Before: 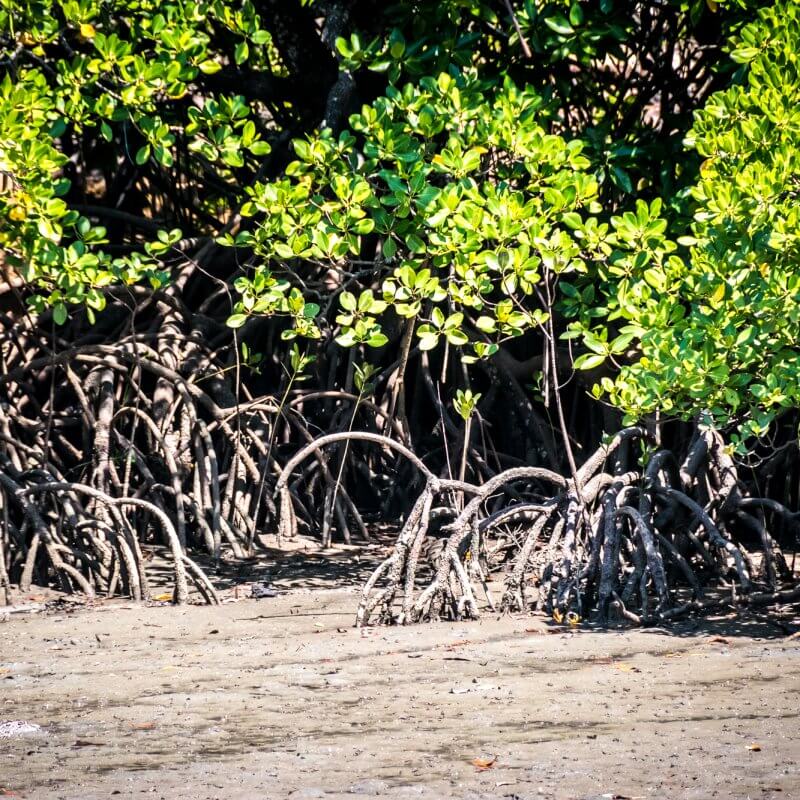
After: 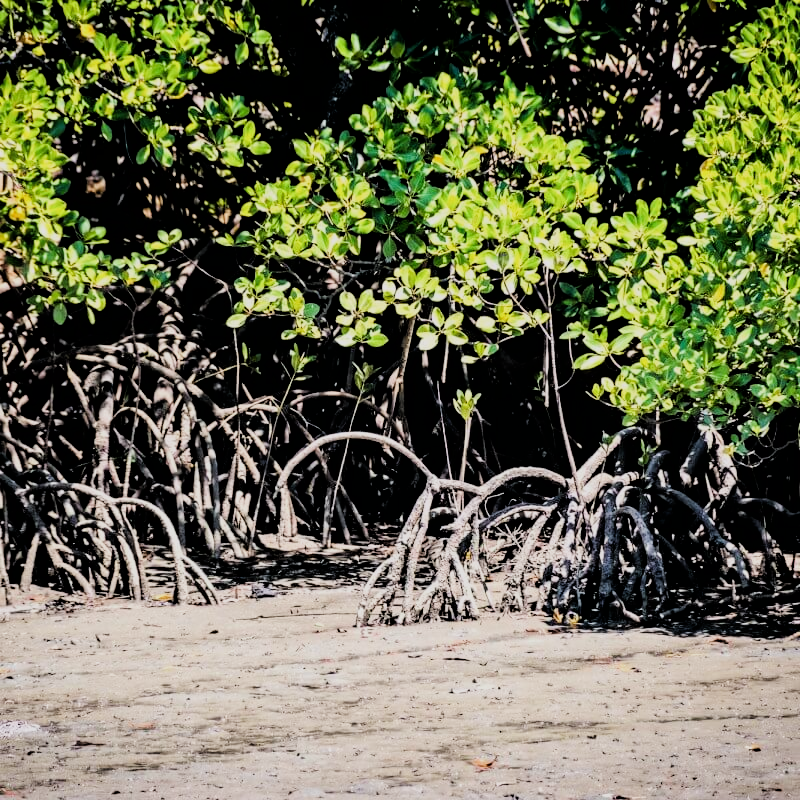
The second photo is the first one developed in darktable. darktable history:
tone equalizer: -8 EV -0.417 EV, -7 EV -0.389 EV, -6 EV -0.333 EV, -5 EV -0.222 EV, -3 EV 0.222 EV, -2 EV 0.333 EV, -1 EV 0.389 EV, +0 EV 0.417 EV, edges refinement/feathering 500, mask exposure compensation -1.57 EV, preserve details no
filmic rgb: black relative exposure -4.38 EV, white relative exposure 4.56 EV, hardness 2.37, contrast 1.05
